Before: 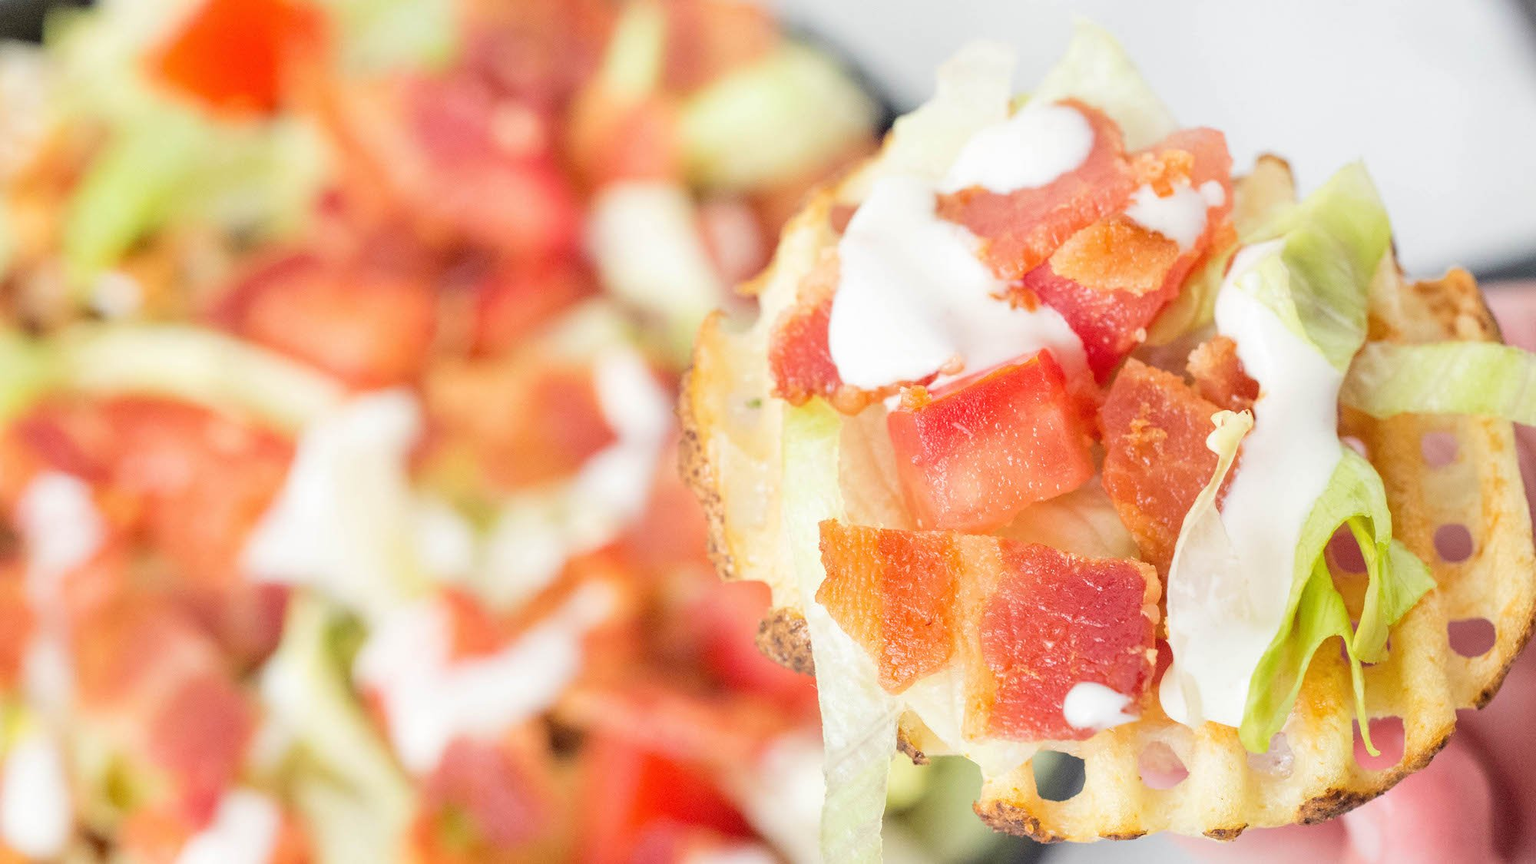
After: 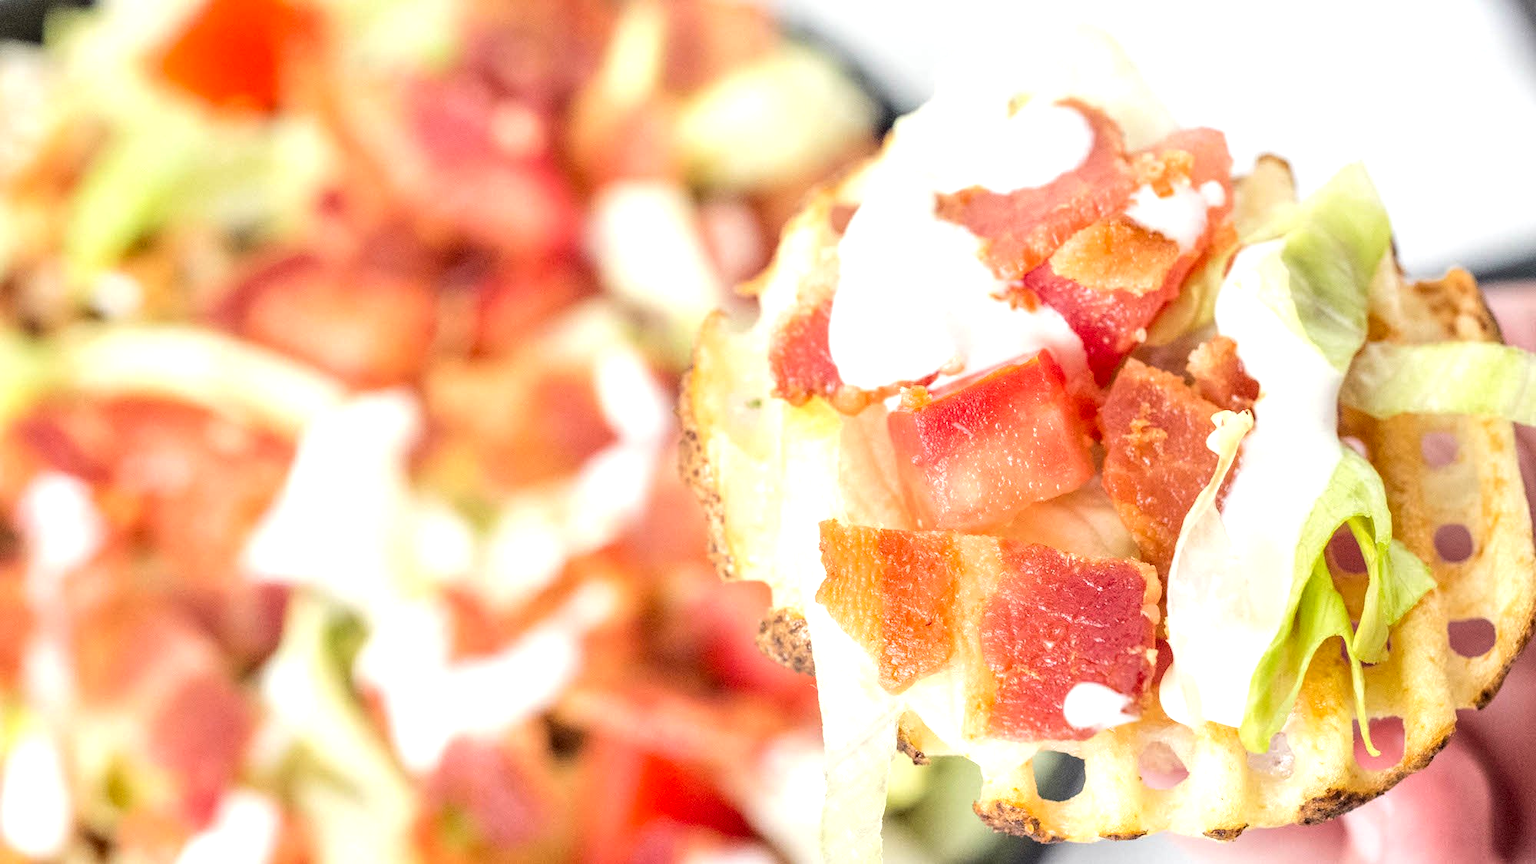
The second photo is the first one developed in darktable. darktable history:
exposure: black level correction 0.002, compensate highlight preservation false
tone equalizer: -8 EV -0.417 EV, -7 EV -0.389 EV, -6 EV -0.333 EV, -5 EV -0.222 EV, -3 EV 0.222 EV, -2 EV 0.333 EV, -1 EV 0.389 EV, +0 EV 0.417 EV, edges refinement/feathering 500, mask exposure compensation -1.57 EV, preserve details no
local contrast: detail 130%
